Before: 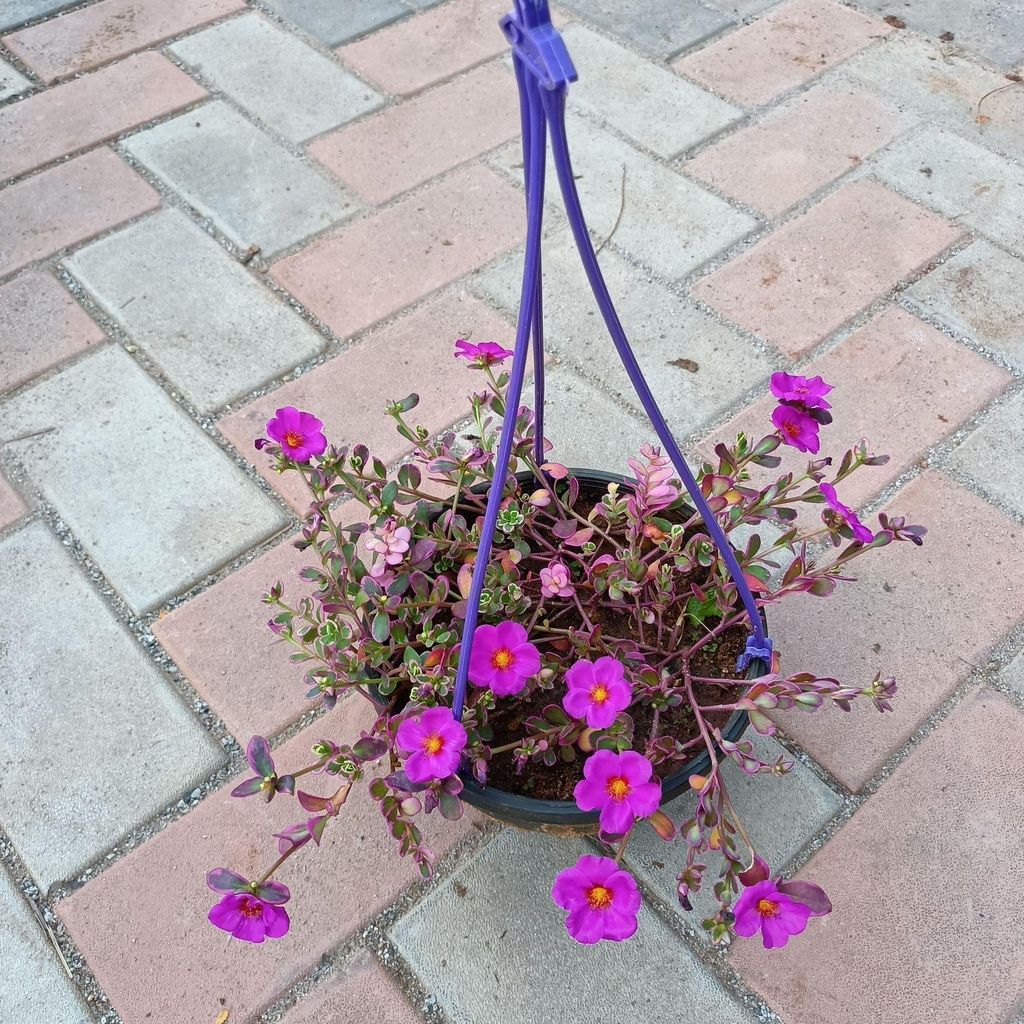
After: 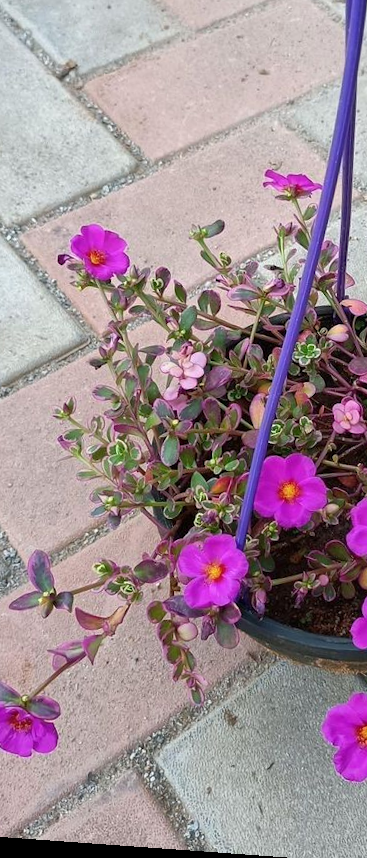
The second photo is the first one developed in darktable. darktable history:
rotate and perspective: rotation 4.1°, automatic cropping off
crop and rotate: left 21.77%, top 18.528%, right 44.676%, bottom 2.997%
